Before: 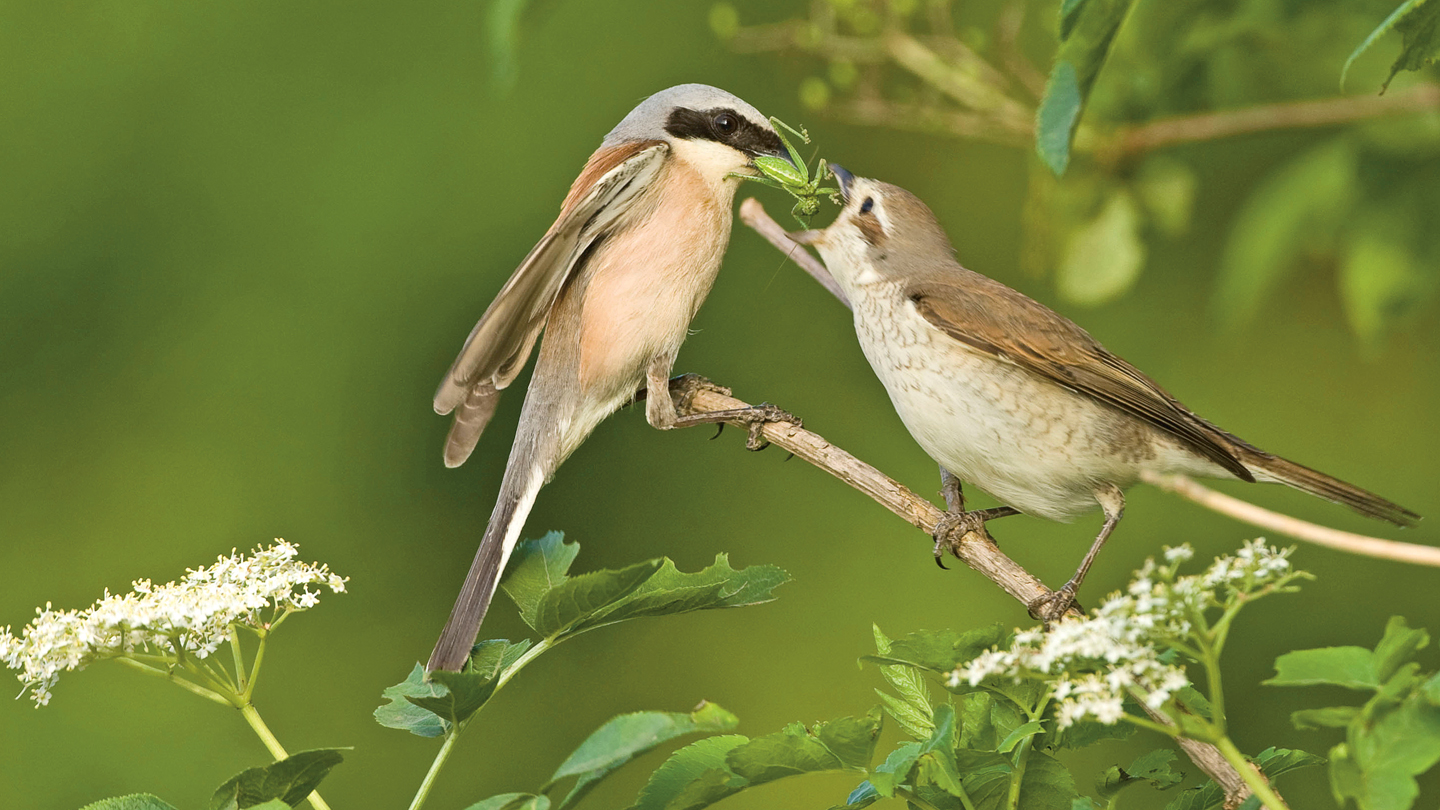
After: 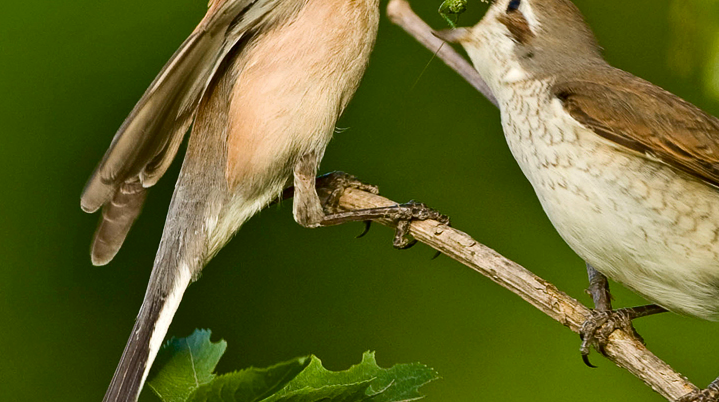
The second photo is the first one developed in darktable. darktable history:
contrast brightness saturation: contrast 0.13, brightness -0.231, saturation 0.144
crop: left 24.568%, top 25.036%, right 25.455%, bottom 25.276%
